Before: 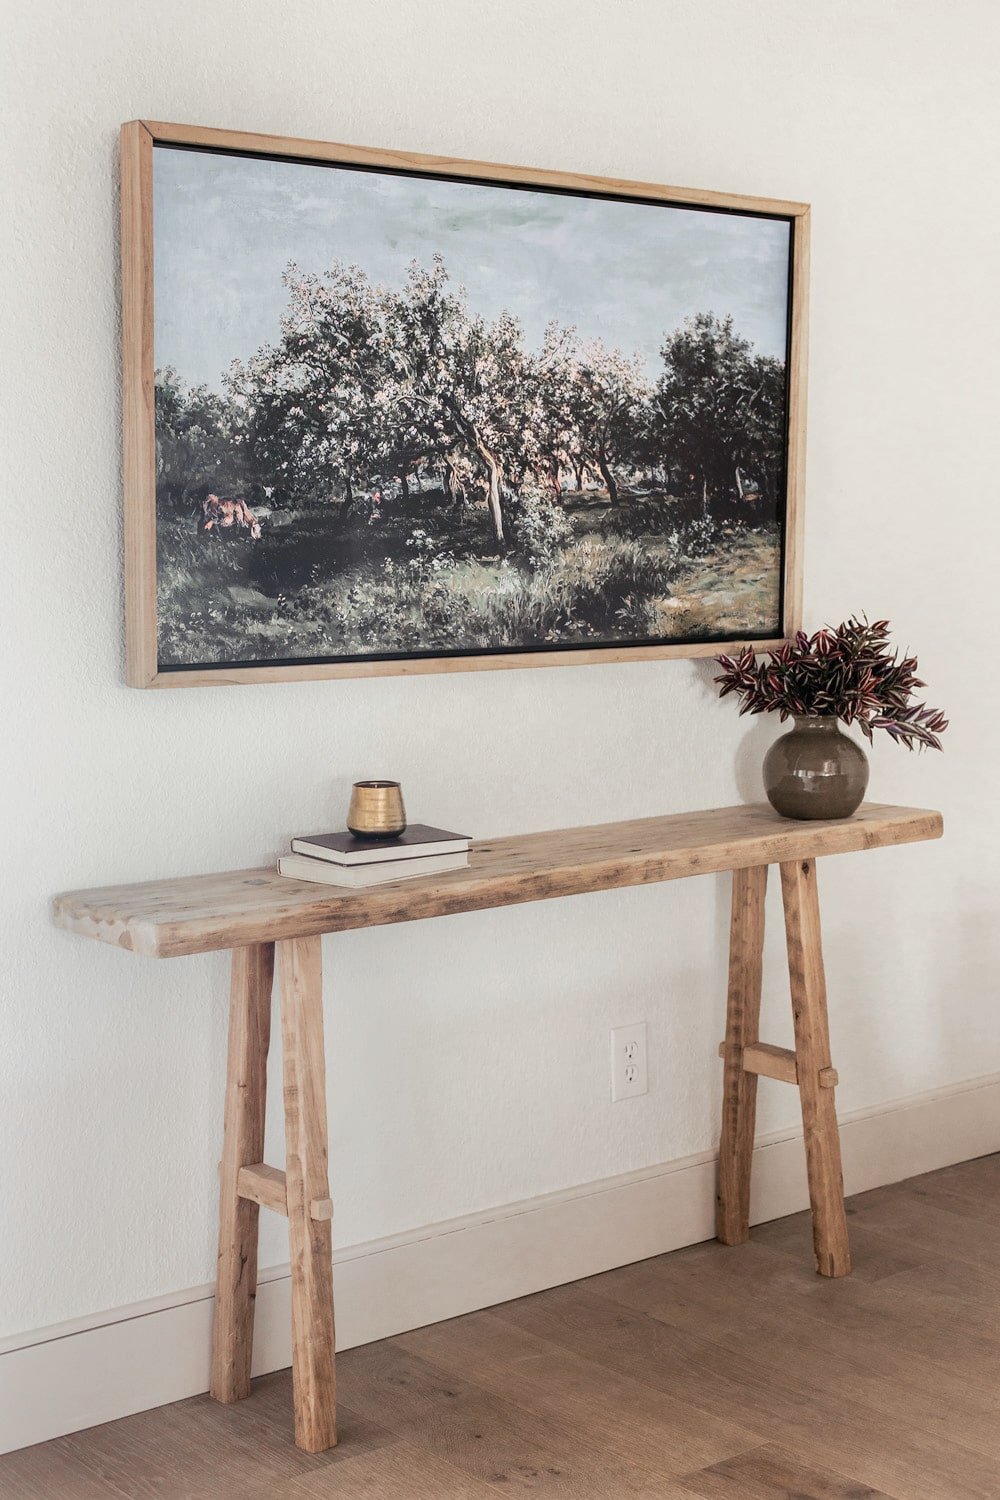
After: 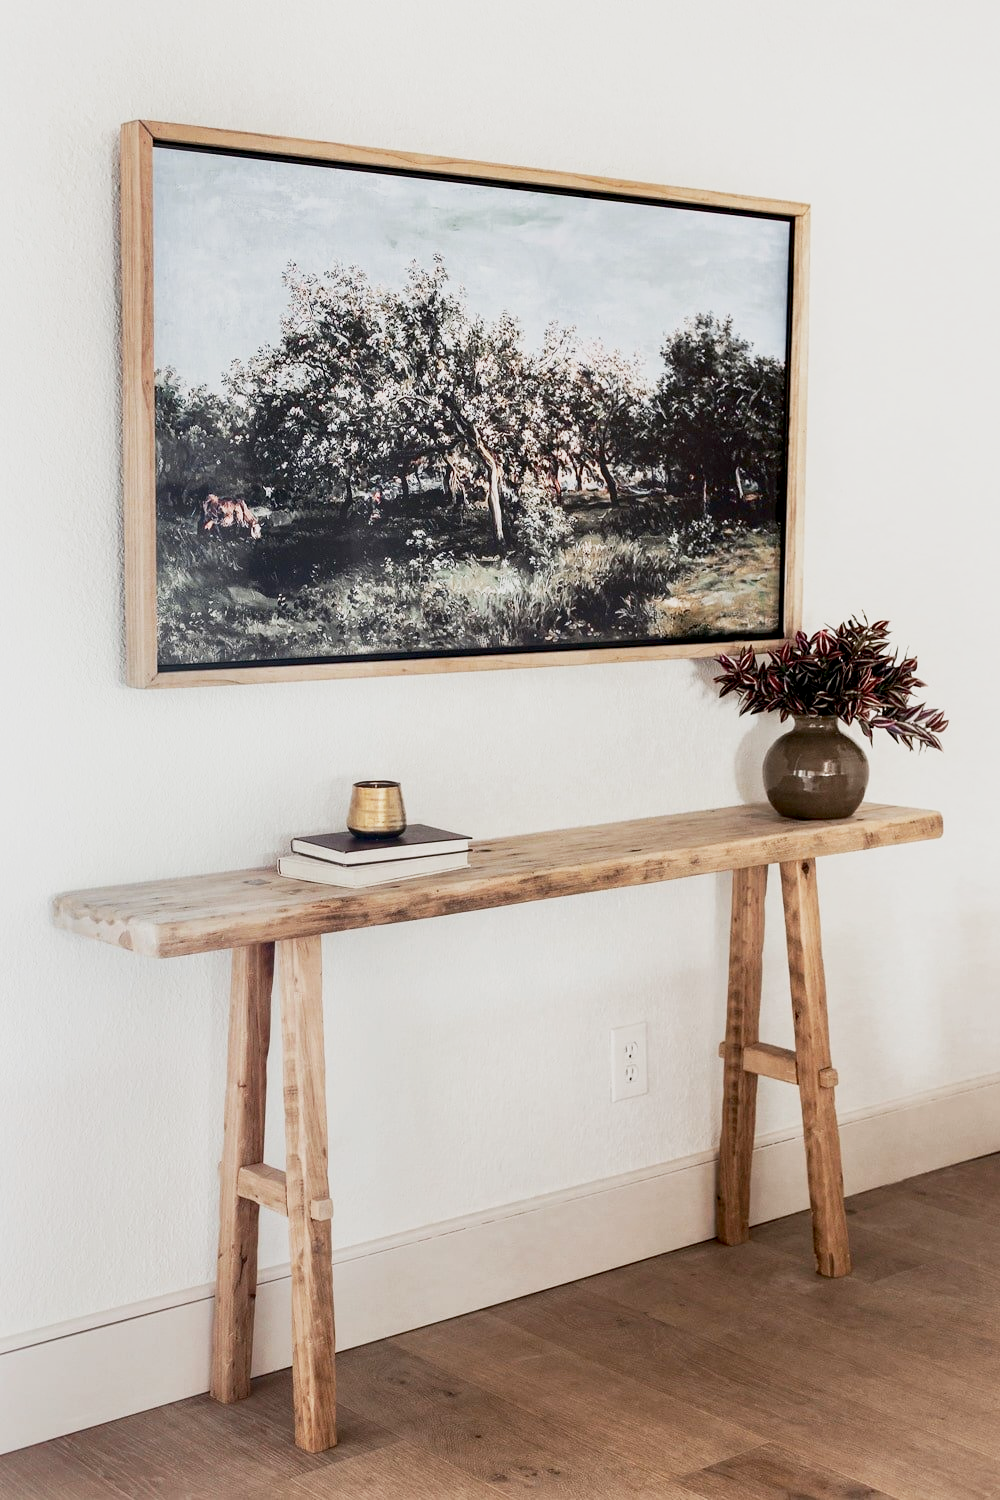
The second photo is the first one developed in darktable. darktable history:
contrast brightness saturation: contrast 0.07, brightness -0.13, saturation 0.06
exposure: black level correction 0.007, compensate highlight preservation false
base curve: curves: ch0 [(0, 0) (0.088, 0.125) (0.176, 0.251) (0.354, 0.501) (0.613, 0.749) (1, 0.877)], preserve colors none
